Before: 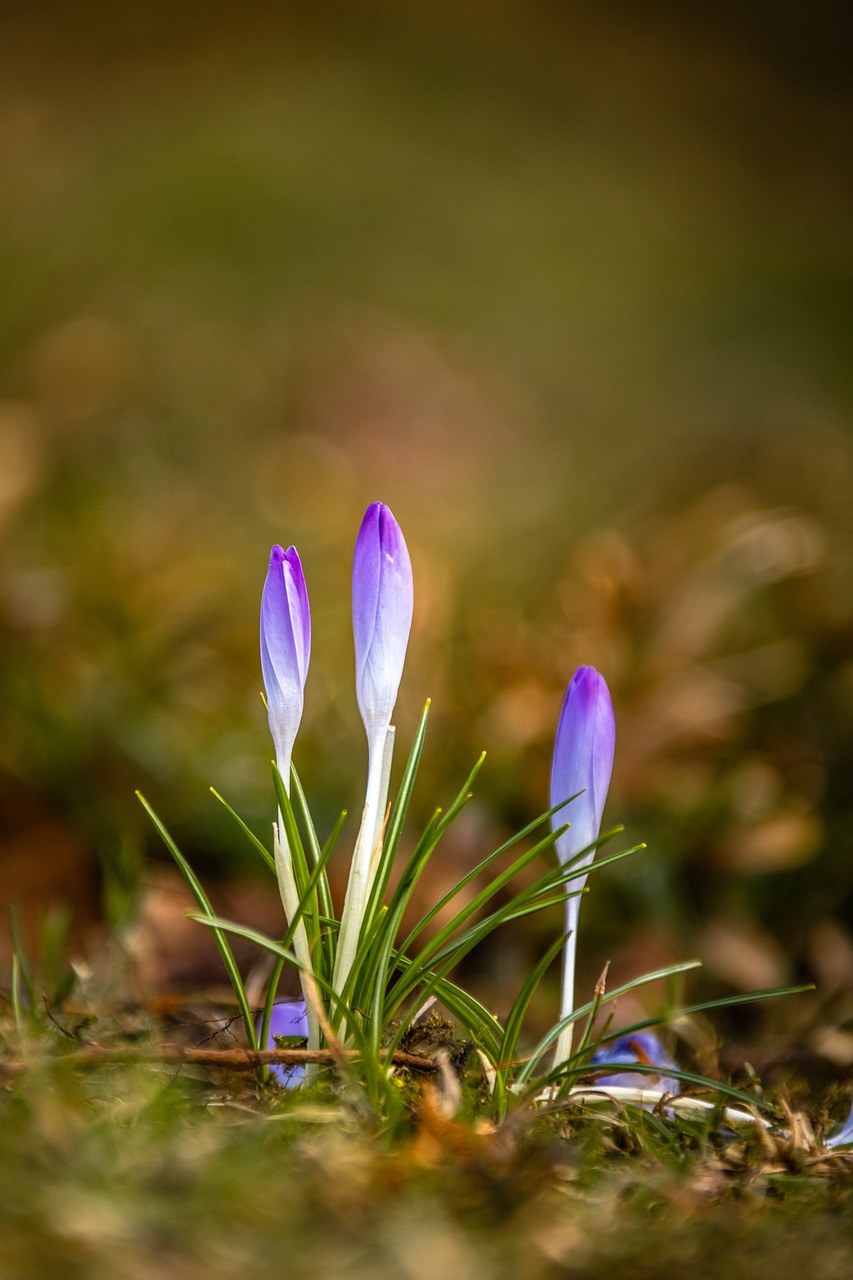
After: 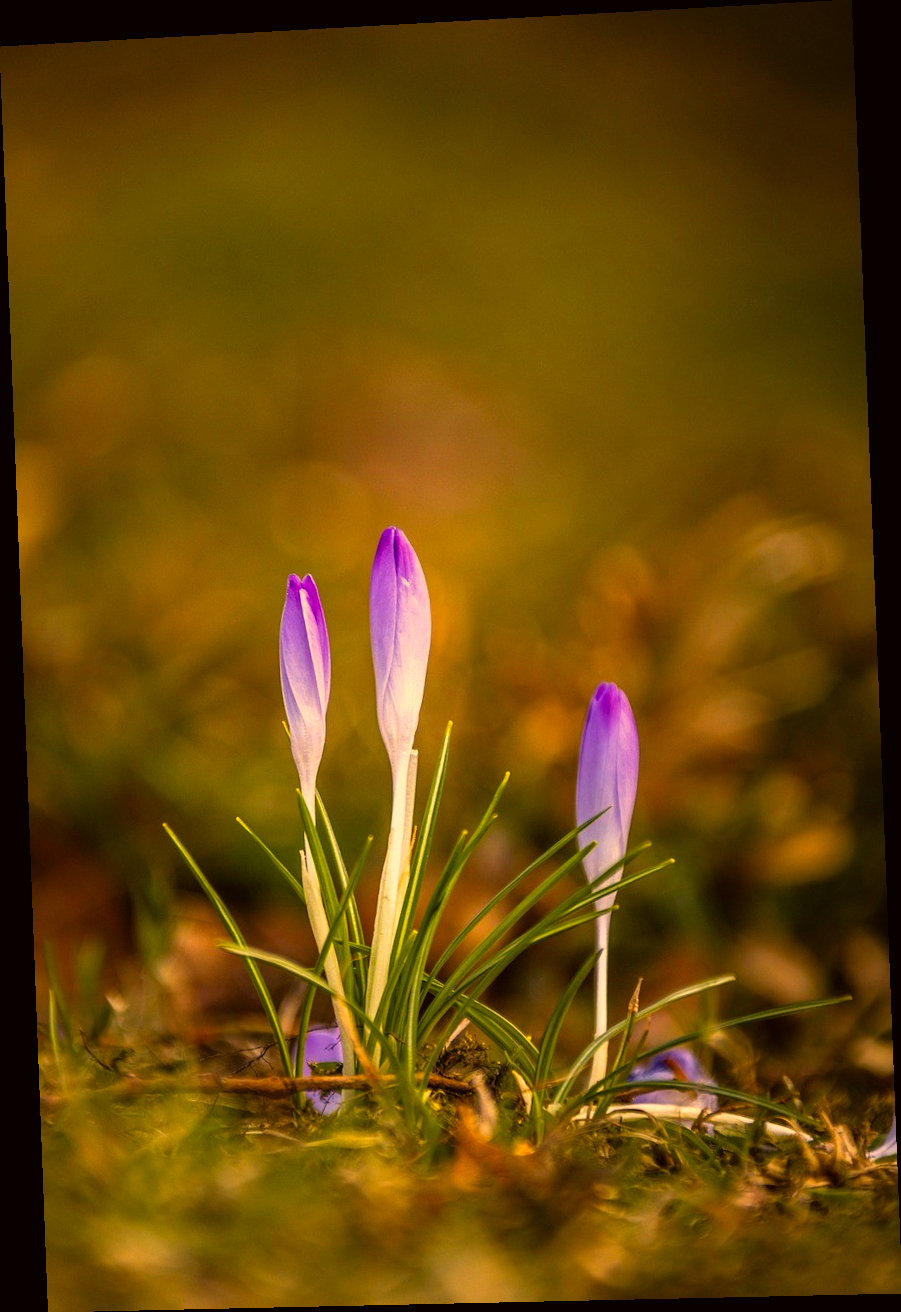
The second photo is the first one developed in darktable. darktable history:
color correction: highlights a* 17.94, highlights b* 35.39, shadows a* 1.48, shadows b* 6.42, saturation 1.01
rotate and perspective: rotation -2.22°, lens shift (horizontal) -0.022, automatic cropping off
